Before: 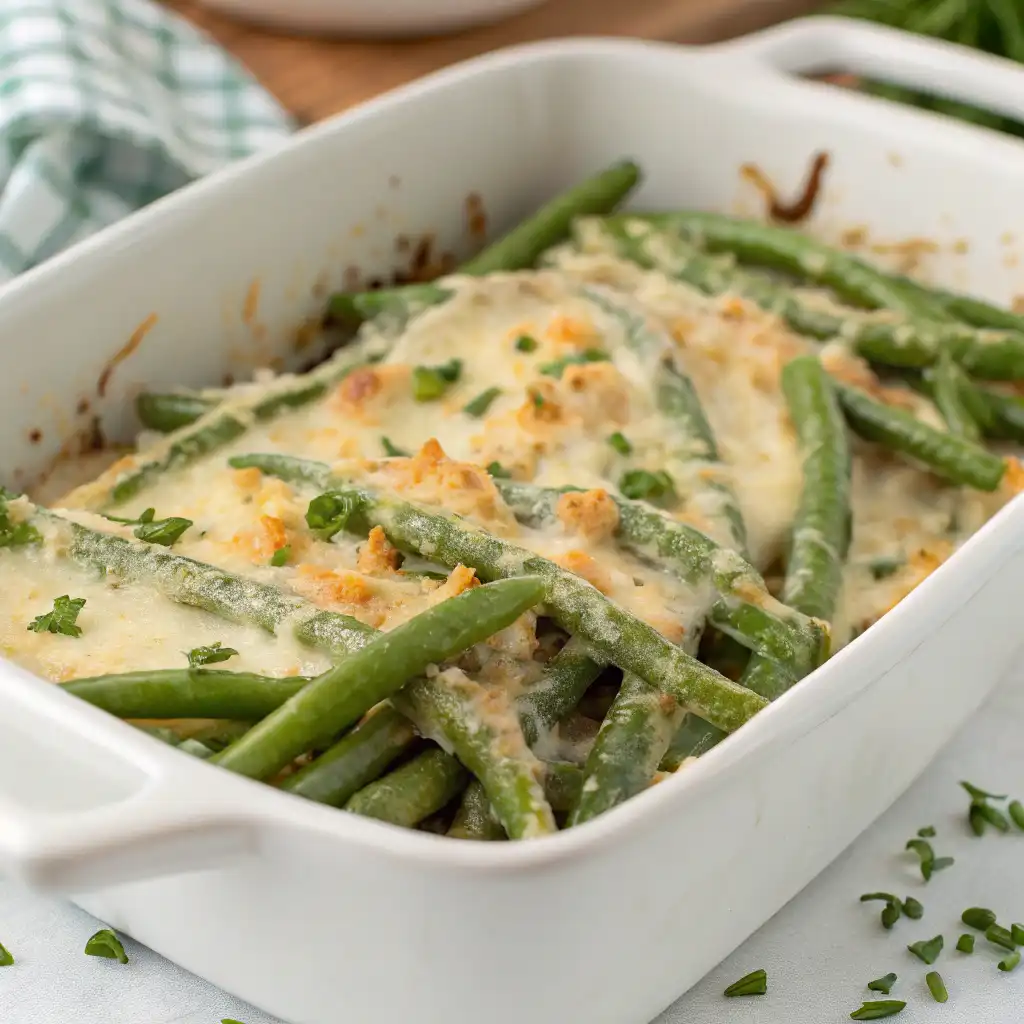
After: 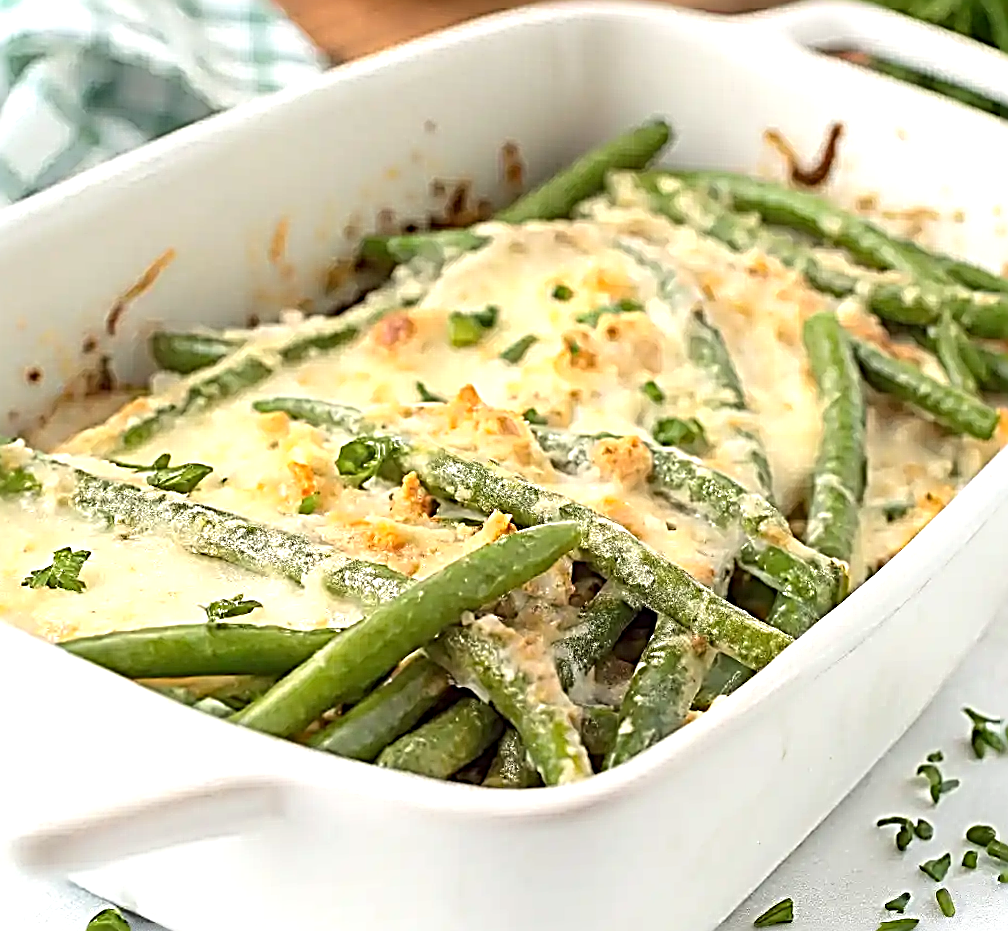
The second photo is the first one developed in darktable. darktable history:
exposure: exposure 0.7 EV, compensate highlight preservation false
sharpen: radius 3.158, amount 1.731
rotate and perspective: rotation -0.013°, lens shift (vertical) -0.027, lens shift (horizontal) 0.178, crop left 0.016, crop right 0.989, crop top 0.082, crop bottom 0.918
